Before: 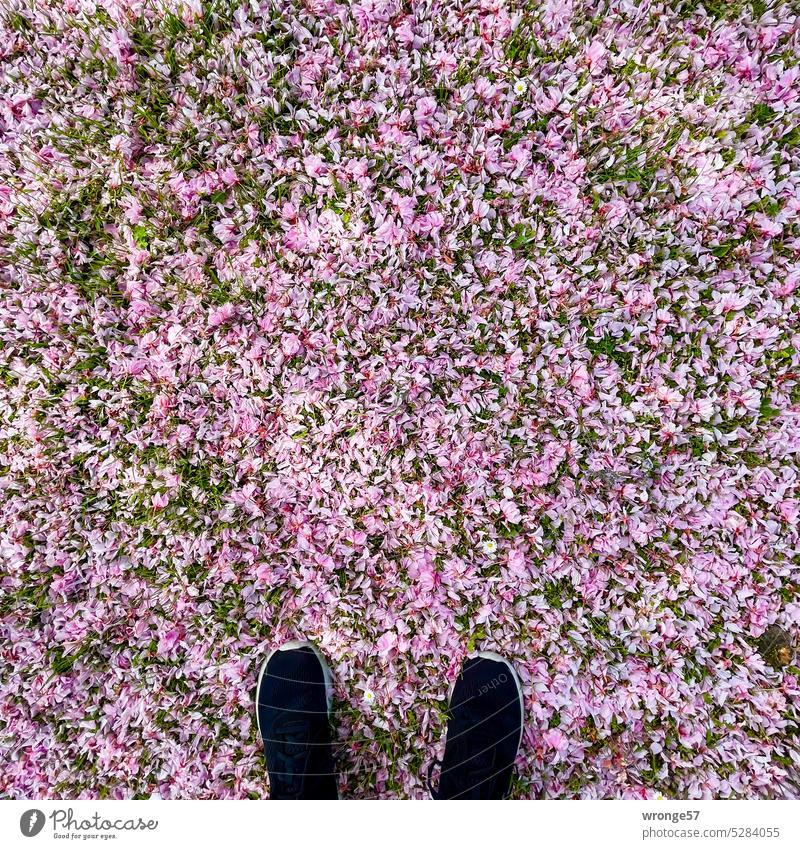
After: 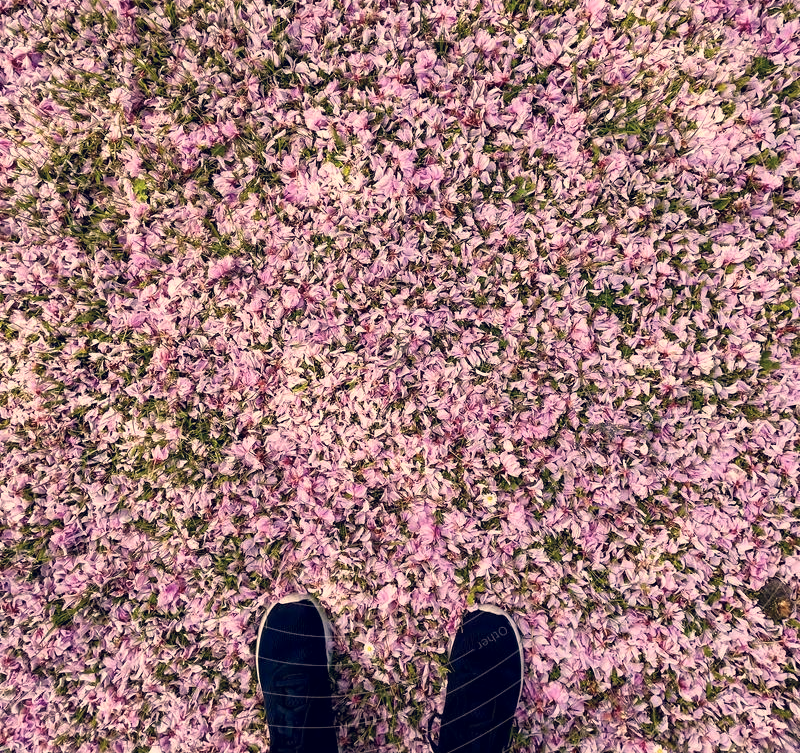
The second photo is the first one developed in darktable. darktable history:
color correction: highlights a* 20.04, highlights b* 28.12, shadows a* 3.42, shadows b* -17.83, saturation 0.719
local contrast: mode bilateral grid, contrast 20, coarseness 51, detail 119%, midtone range 0.2
crop and rotate: top 5.607%, bottom 5.642%
